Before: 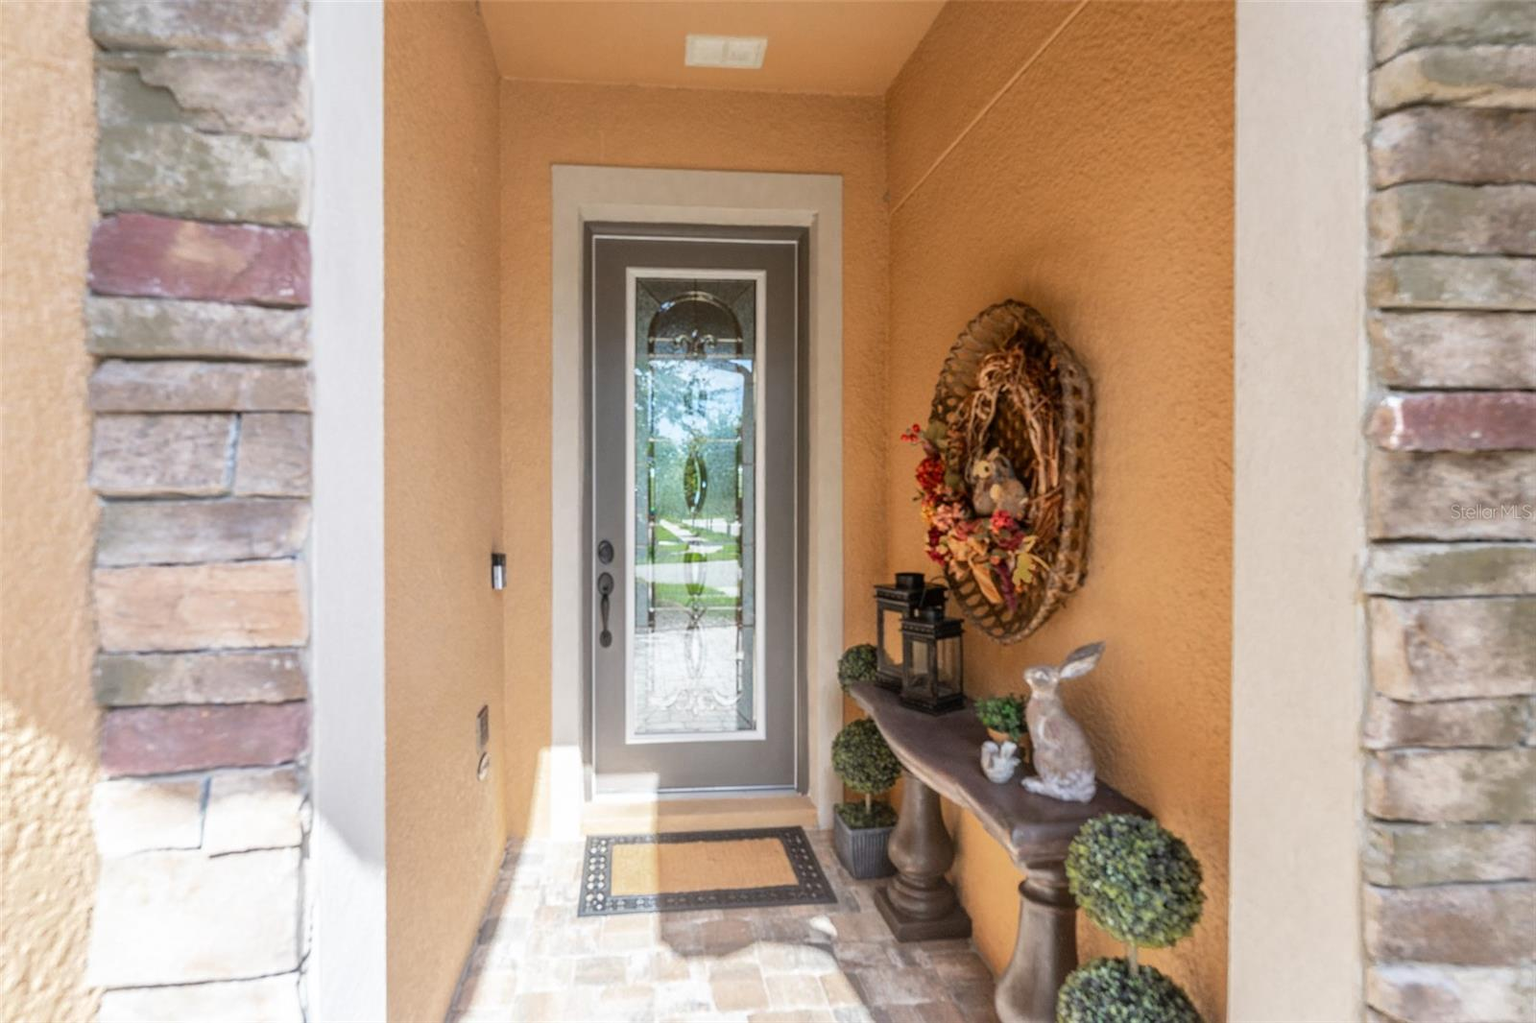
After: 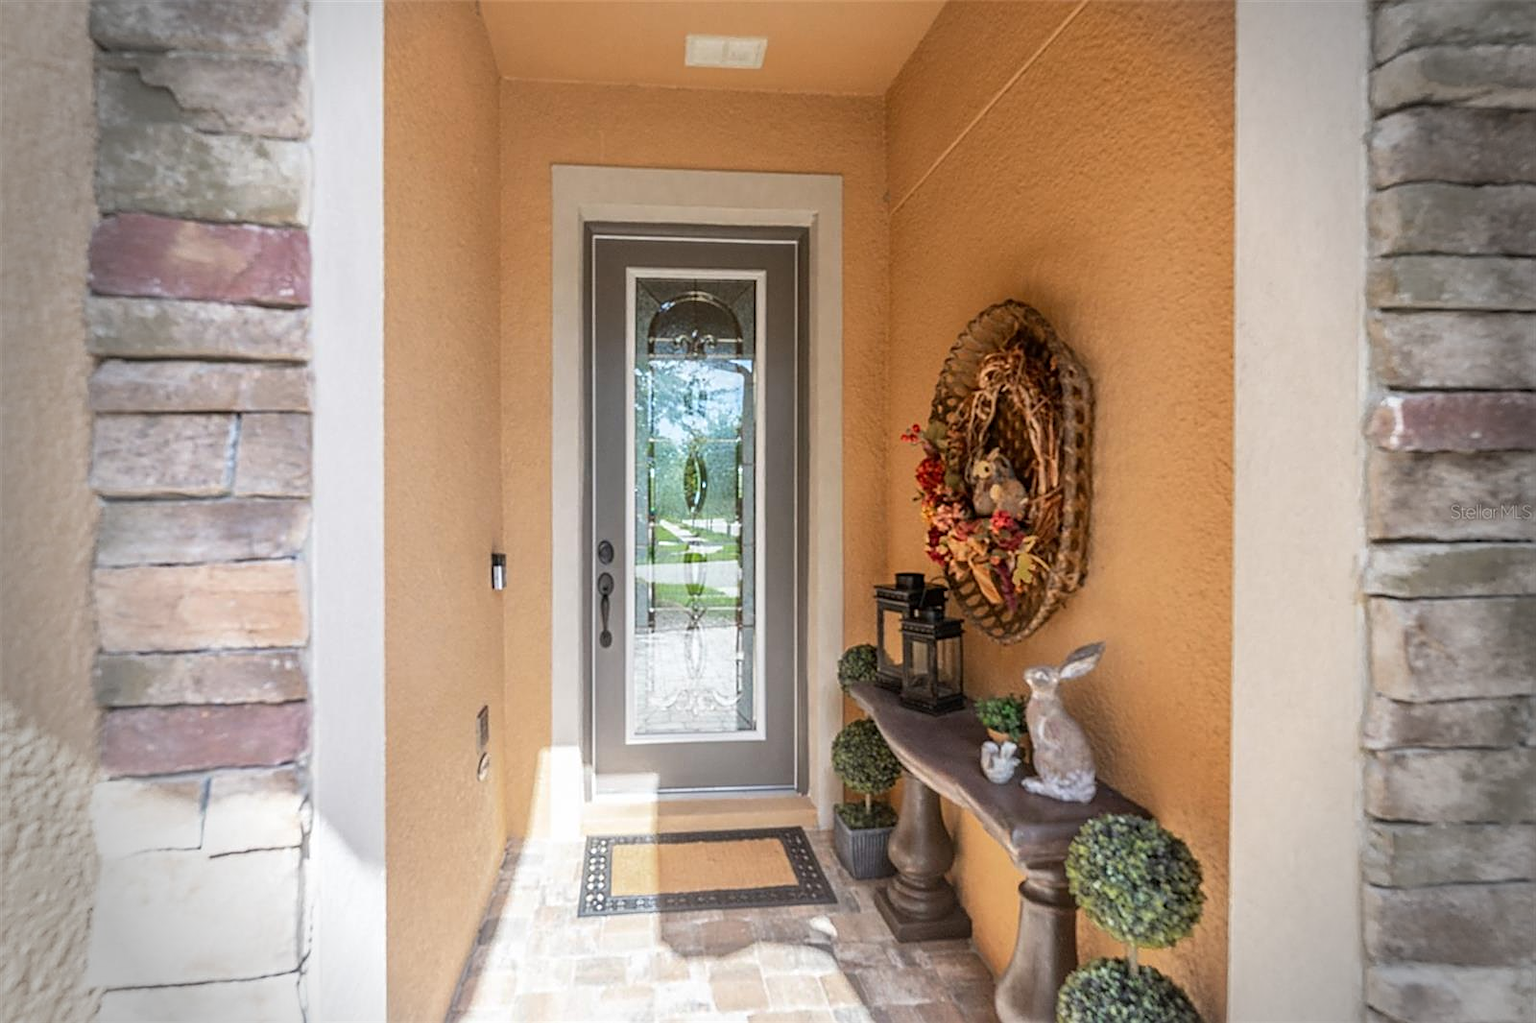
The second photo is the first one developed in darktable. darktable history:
vignetting: fall-off start 76.84%, fall-off radius 26.6%, width/height ratio 0.969, unbound false
sharpen: on, module defaults
